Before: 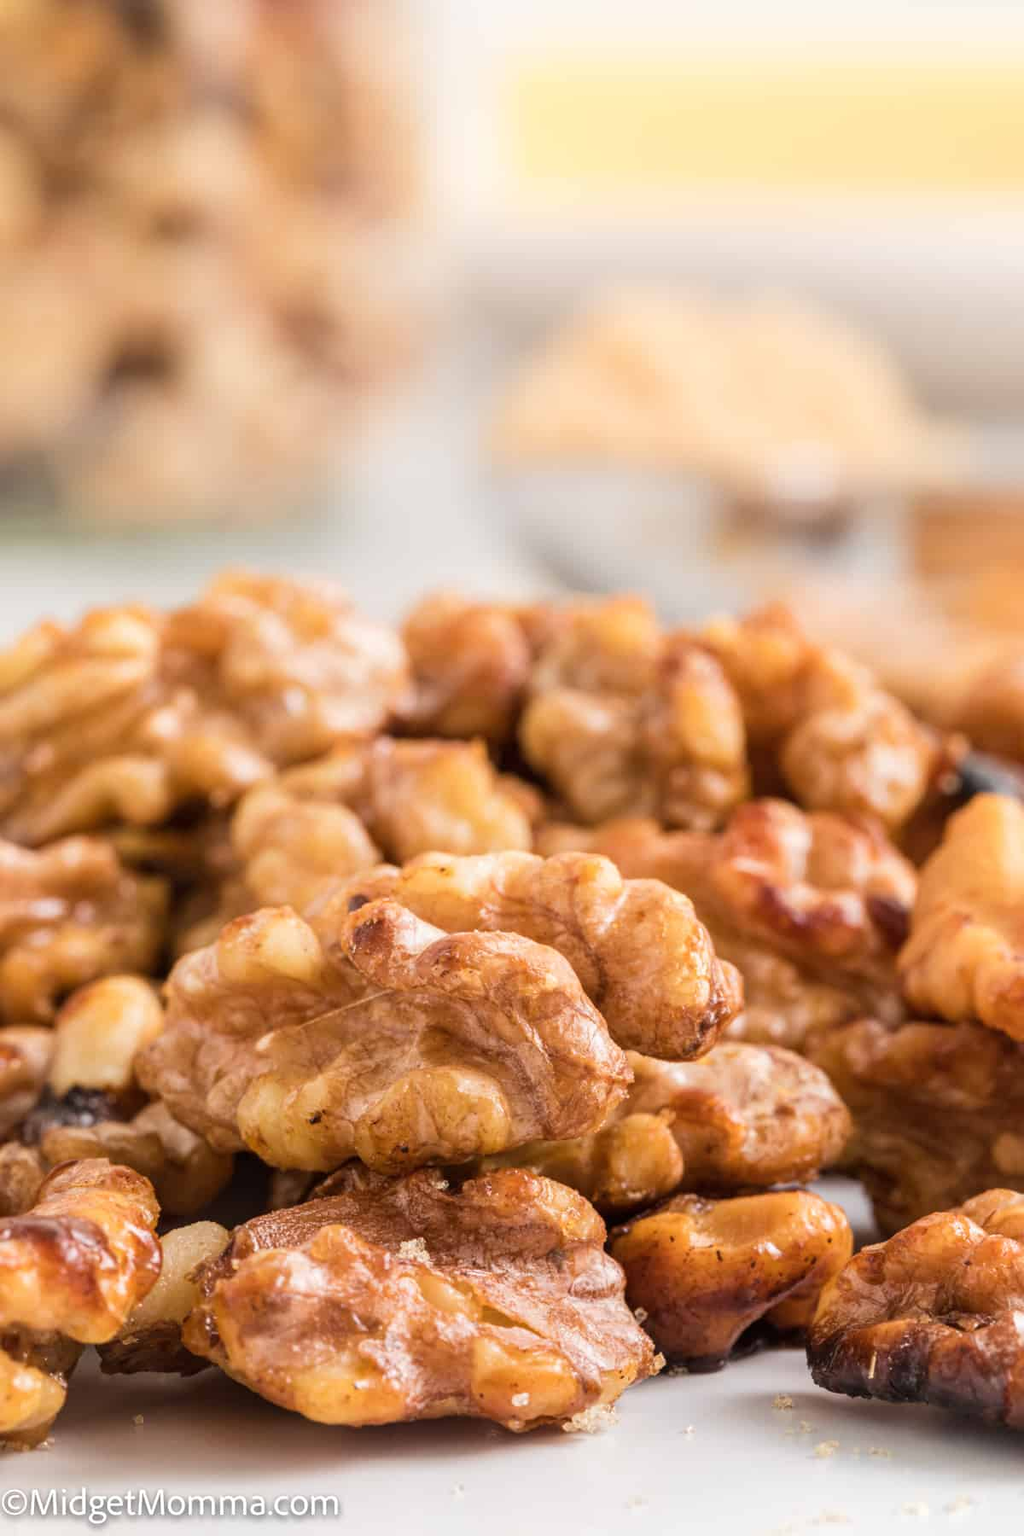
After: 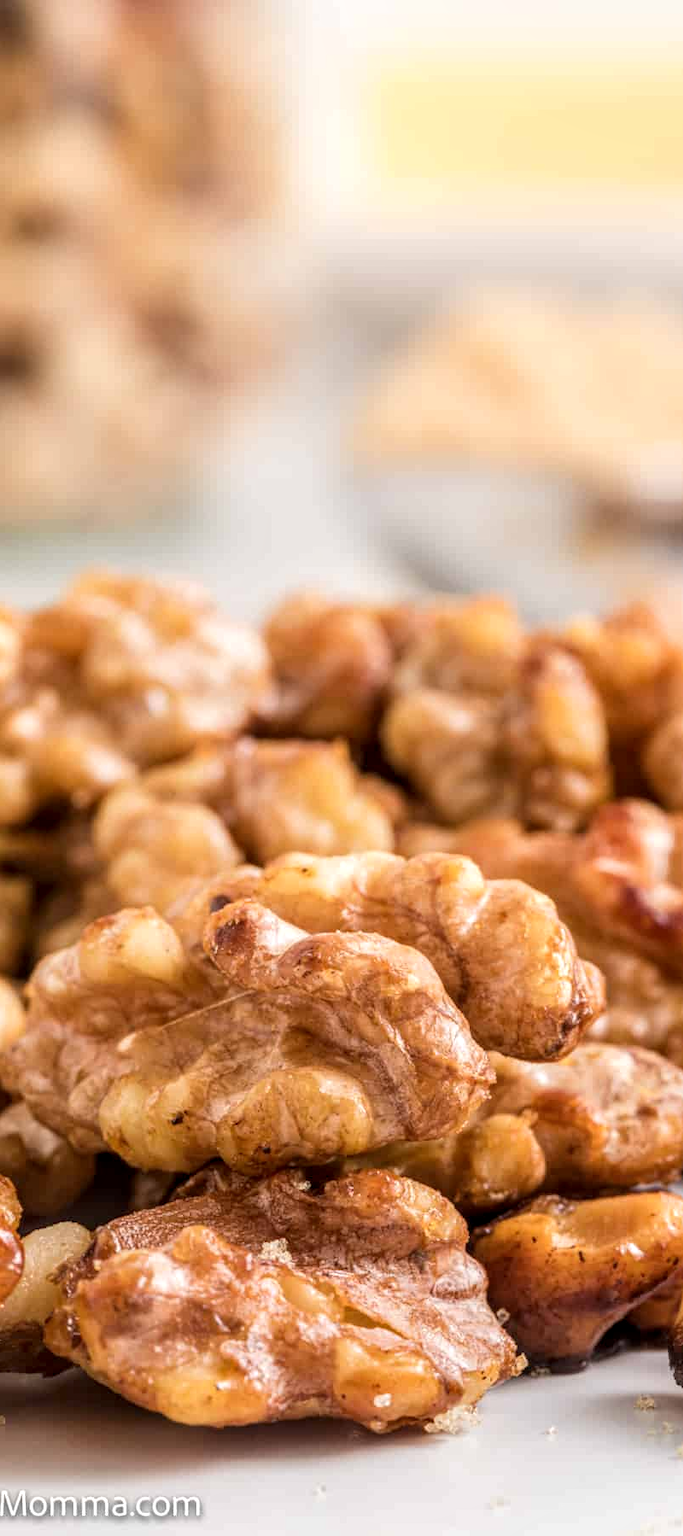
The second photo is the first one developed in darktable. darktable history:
local contrast: detail 130%
crop and rotate: left 13.537%, right 19.796%
